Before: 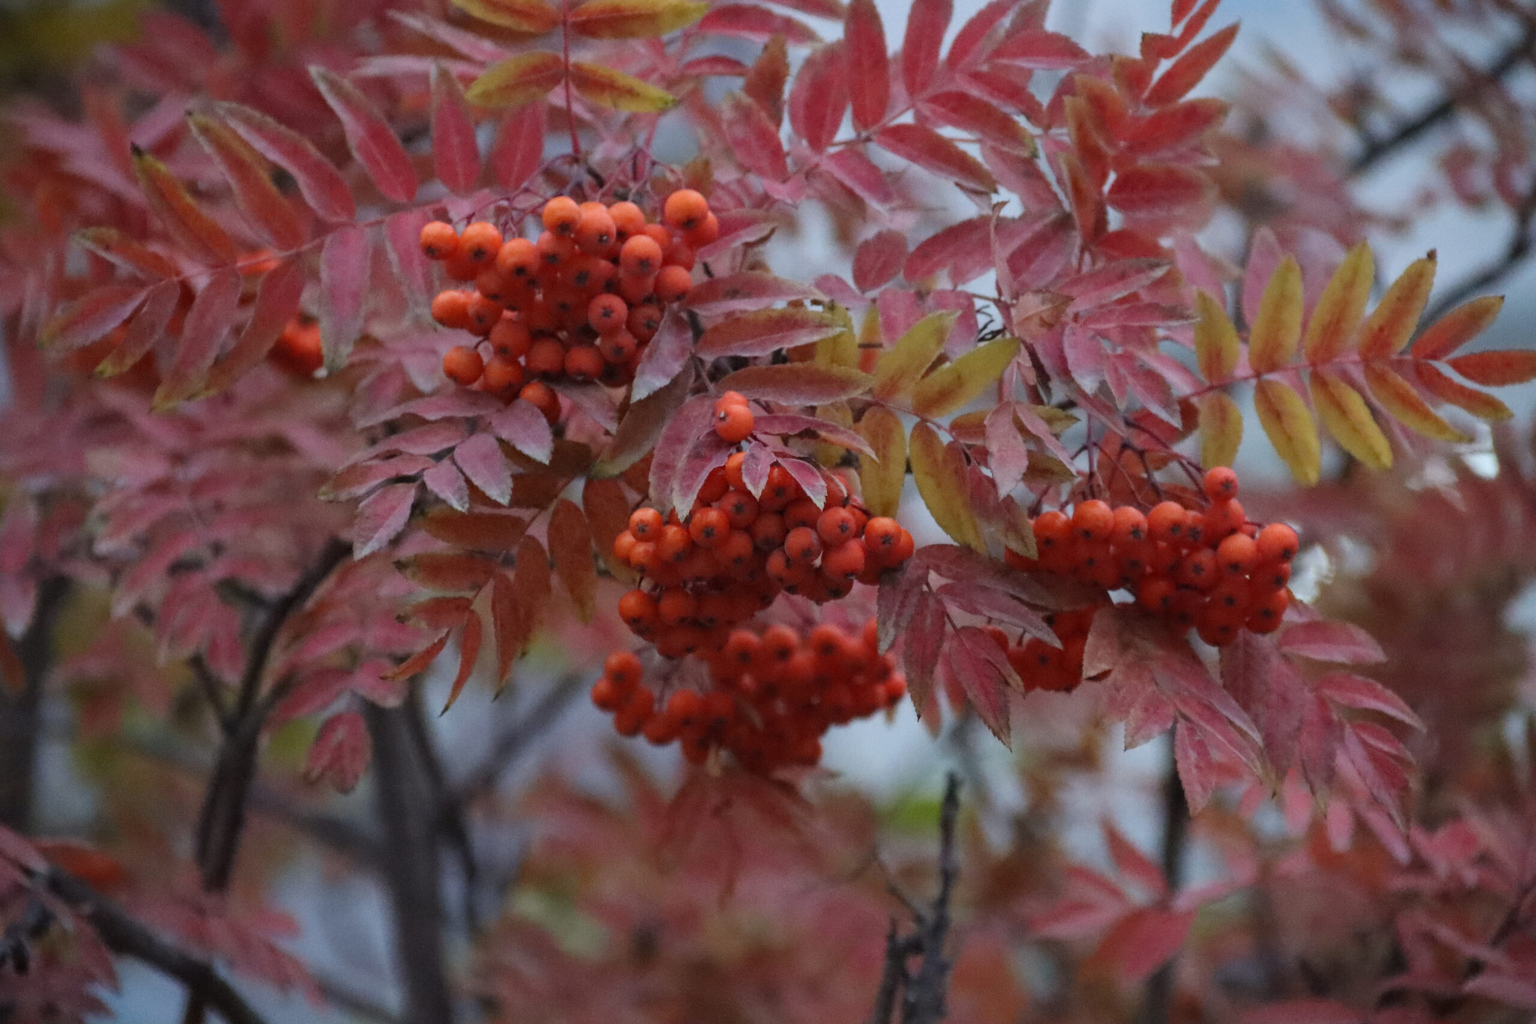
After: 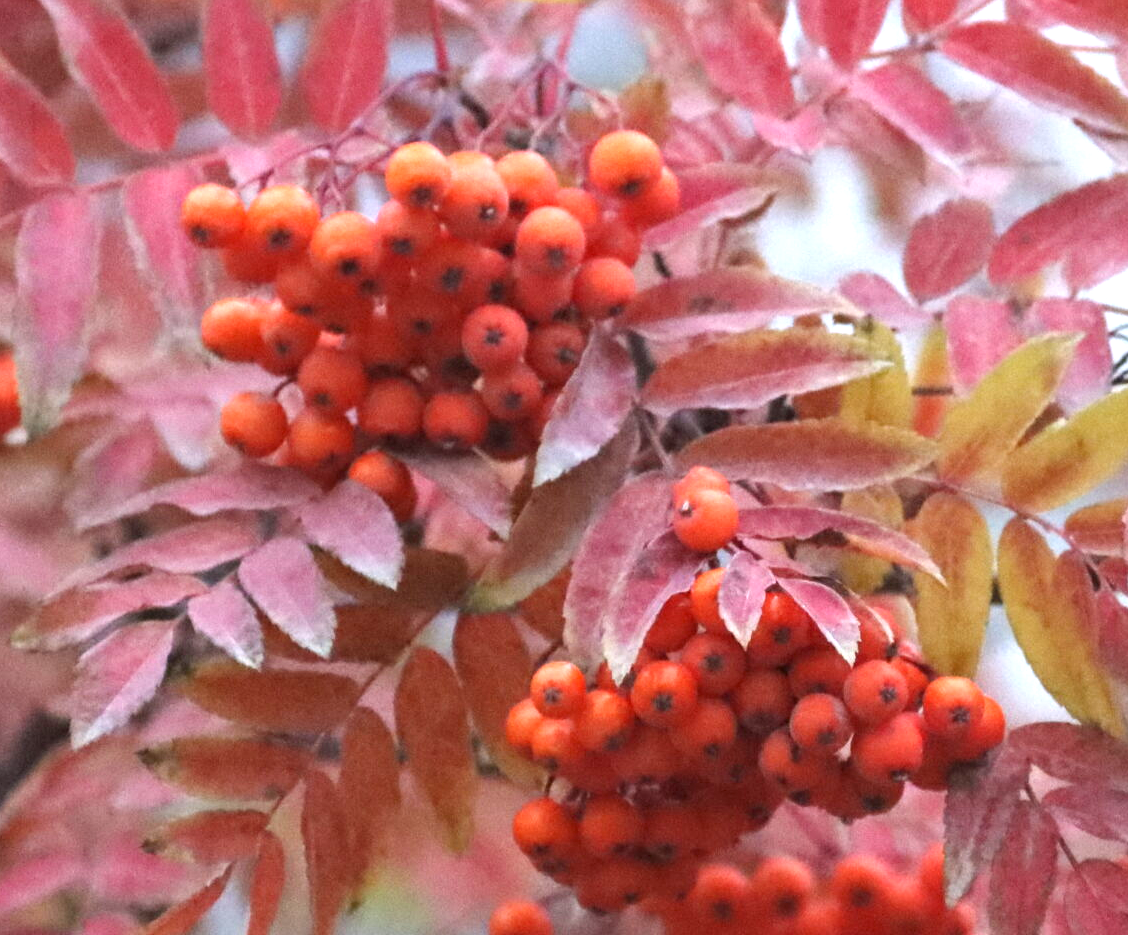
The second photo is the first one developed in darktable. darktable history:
crop: left 20.248%, top 10.86%, right 35.675%, bottom 34.321%
exposure: black level correction 0, exposure 1.388 EV, compensate exposure bias true, compensate highlight preservation false
